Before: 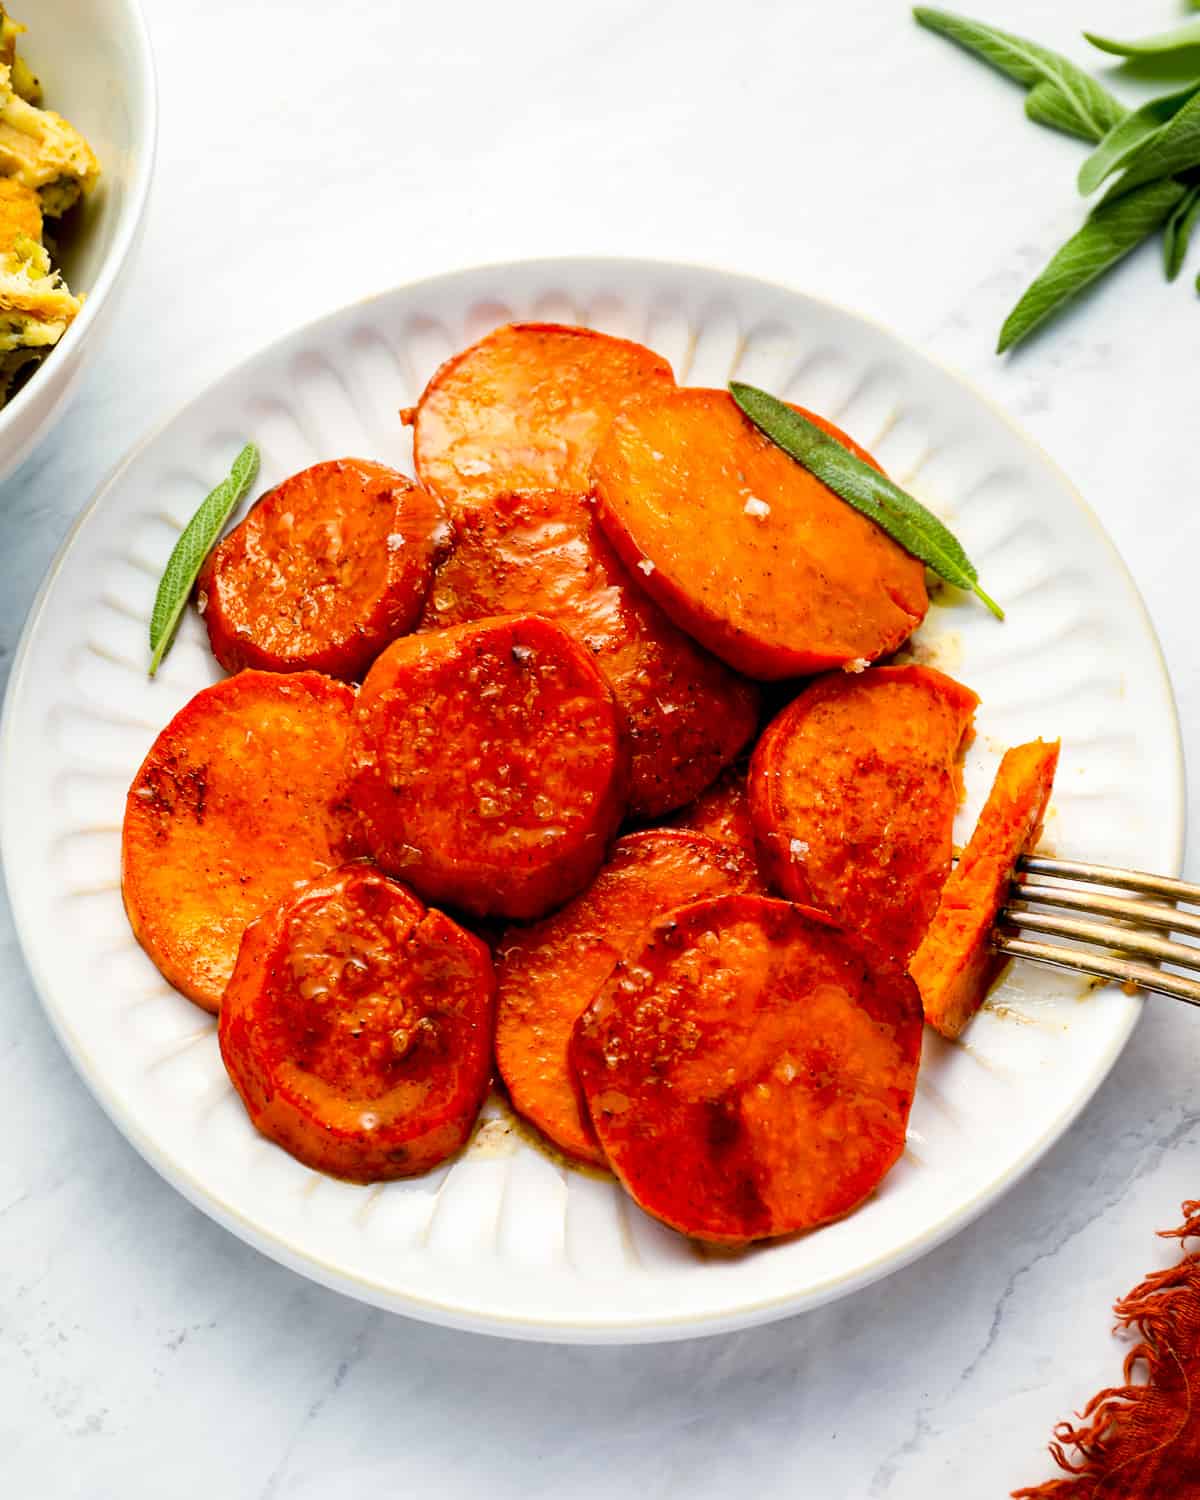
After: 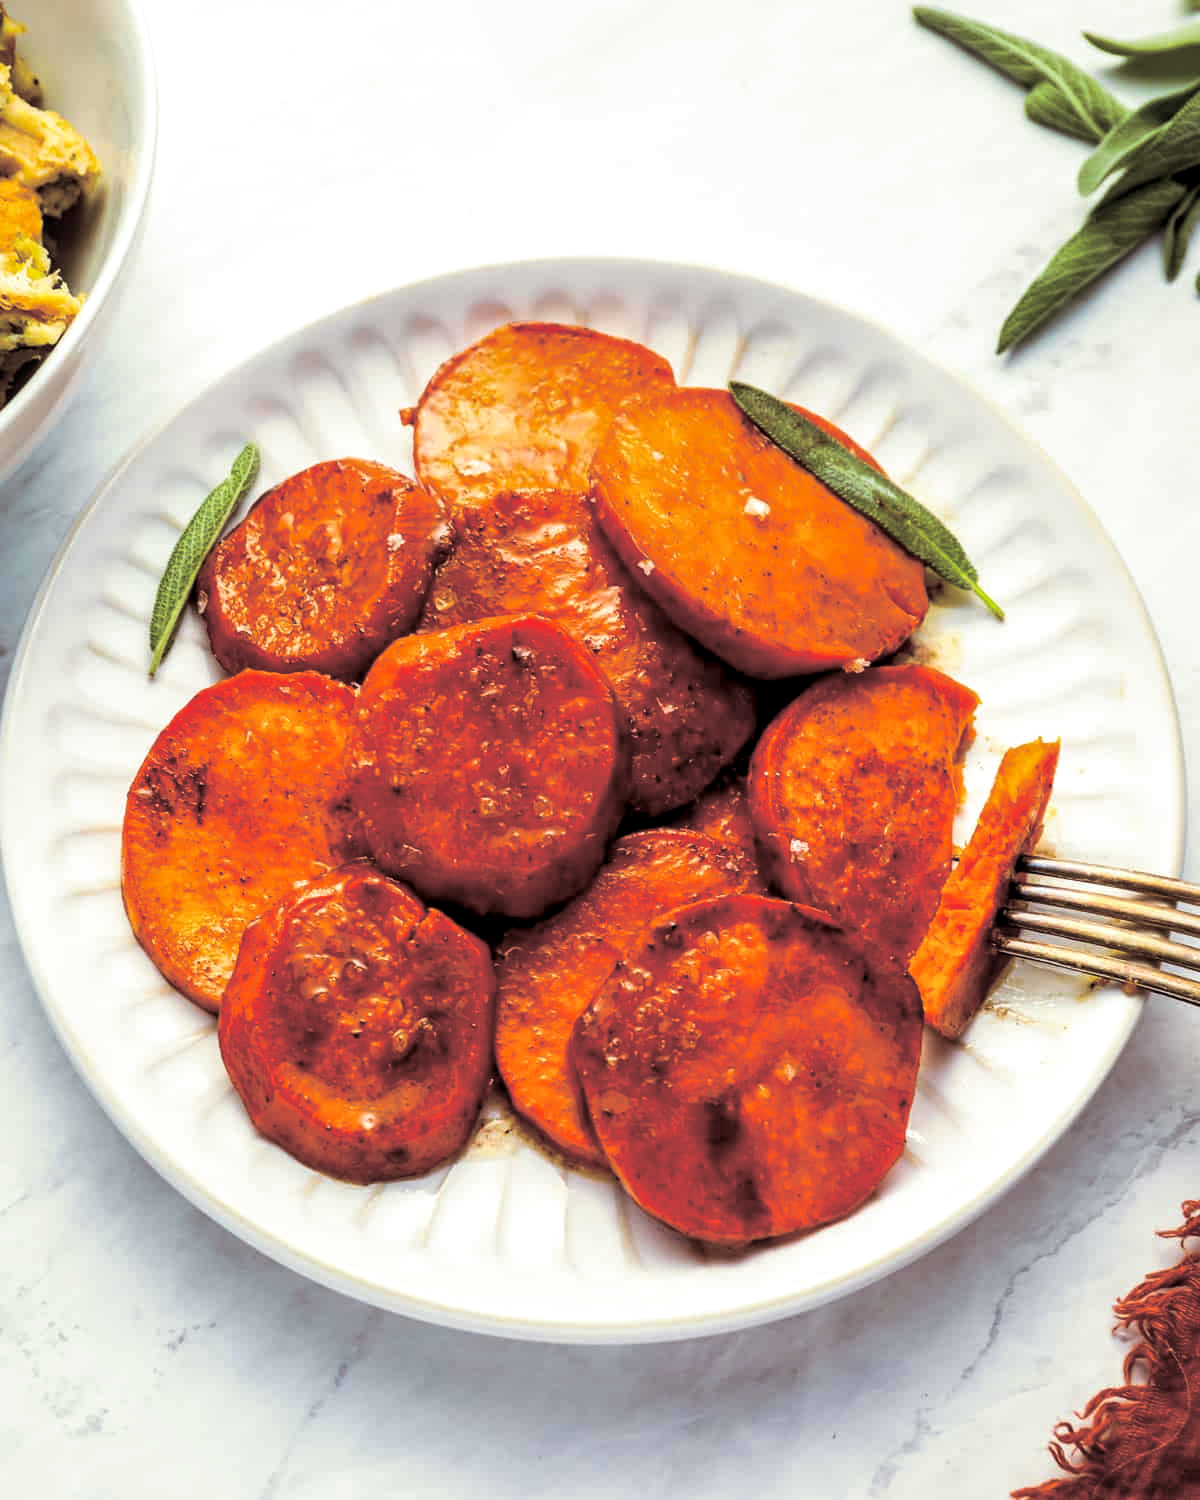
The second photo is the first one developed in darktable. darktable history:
local contrast: detail 130%
split-toning: shadows › saturation 0.2
